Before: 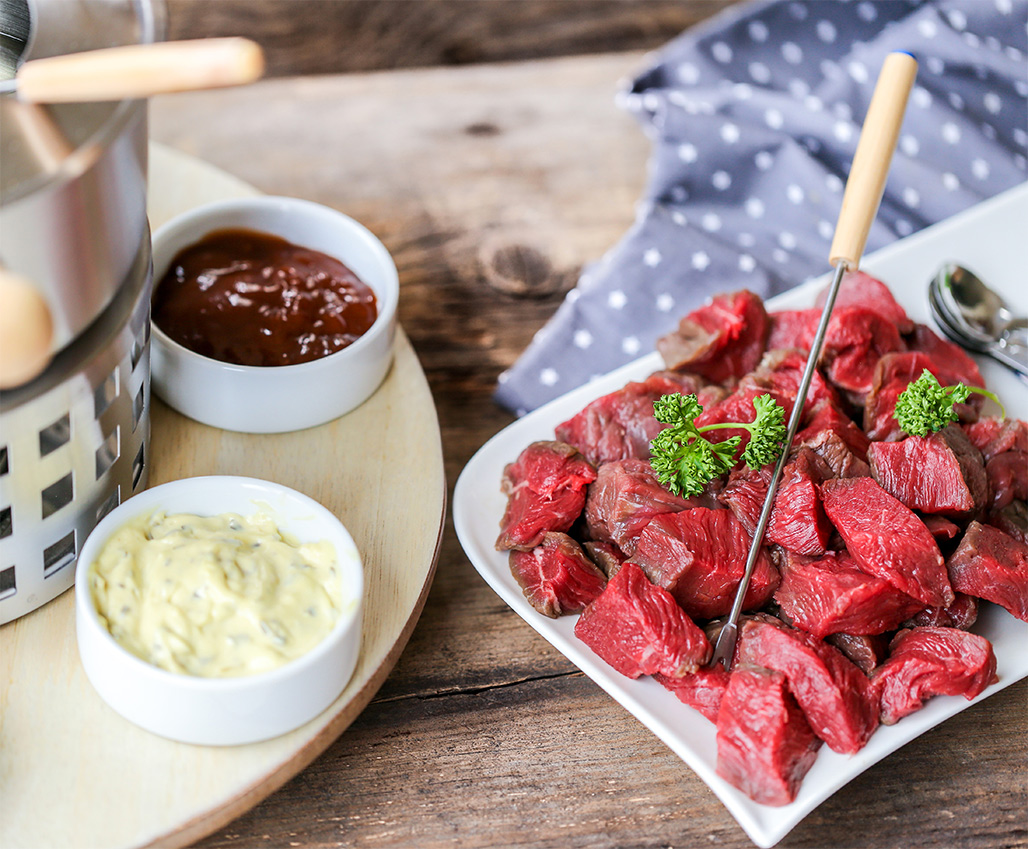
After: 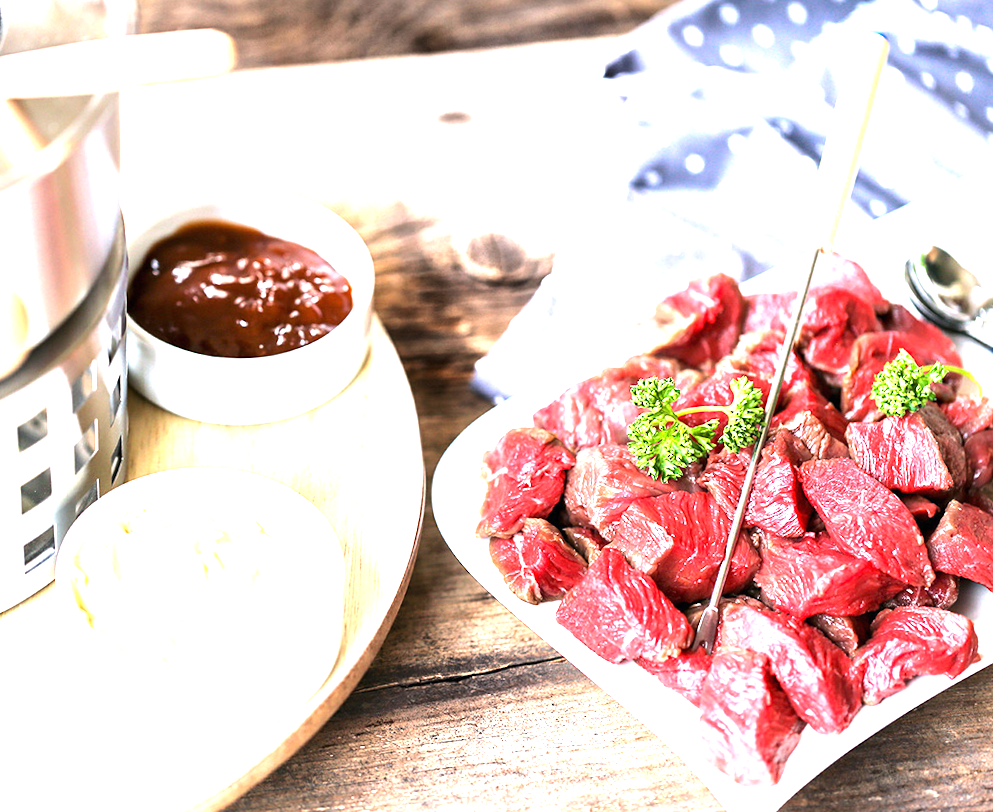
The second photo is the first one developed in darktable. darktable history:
exposure: black level correction 0, exposure 1.5 EV, compensate exposure bias true, compensate highlight preservation false
tone equalizer: -8 EV -0.417 EV, -7 EV -0.389 EV, -6 EV -0.333 EV, -5 EV -0.222 EV, -3 EV 0.222 EV, -2 EV 0.333 EV, -1 EV 0.389 EV, +0 EV 0.417 EV, edges refinement/feathering 500, mask exposure compensation -1.57 EV, preserve details no
crop and rotate: left 1.774%, right 0.633%, bottom 1.28%
rotate and perspective: rotation -1°, crop left 0.011, crop right 0.989, crop top 0.025, crop bottom 0.975
